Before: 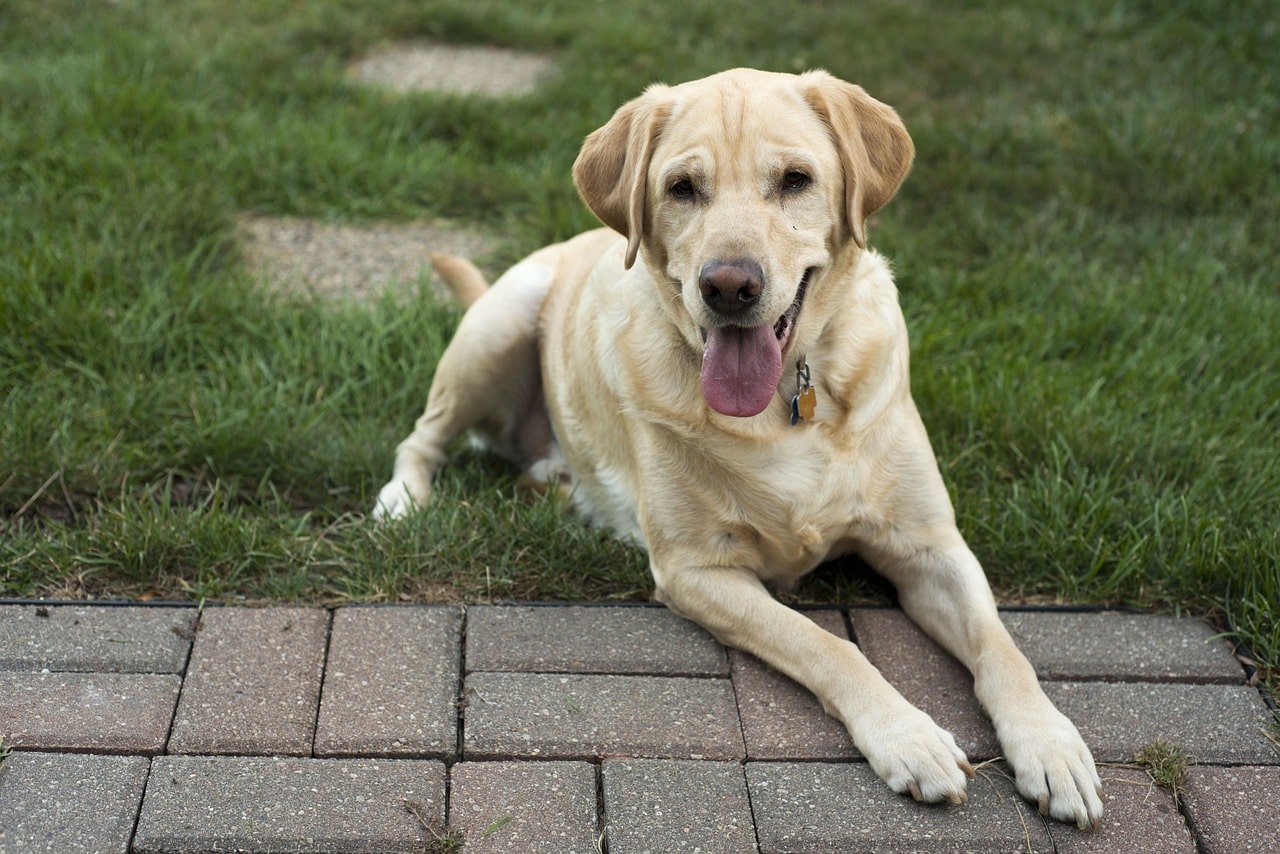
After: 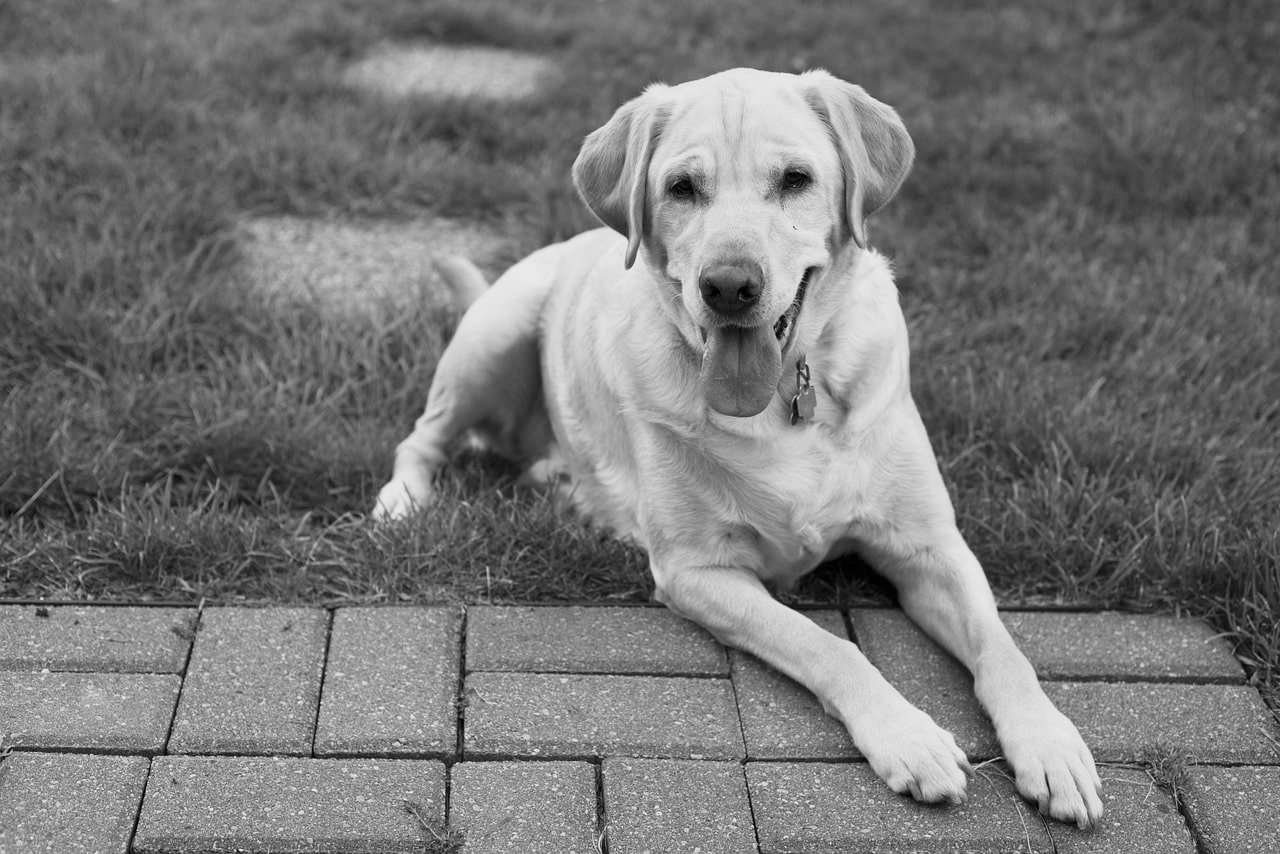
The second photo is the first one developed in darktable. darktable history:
sigmoid: contrast 1.22, skew 0.65
white balance: emerald 1
exposure: exposure 0.258 EV, compensate highlight preservation false
monochrome: a 16.06, b 15.48, size 1
